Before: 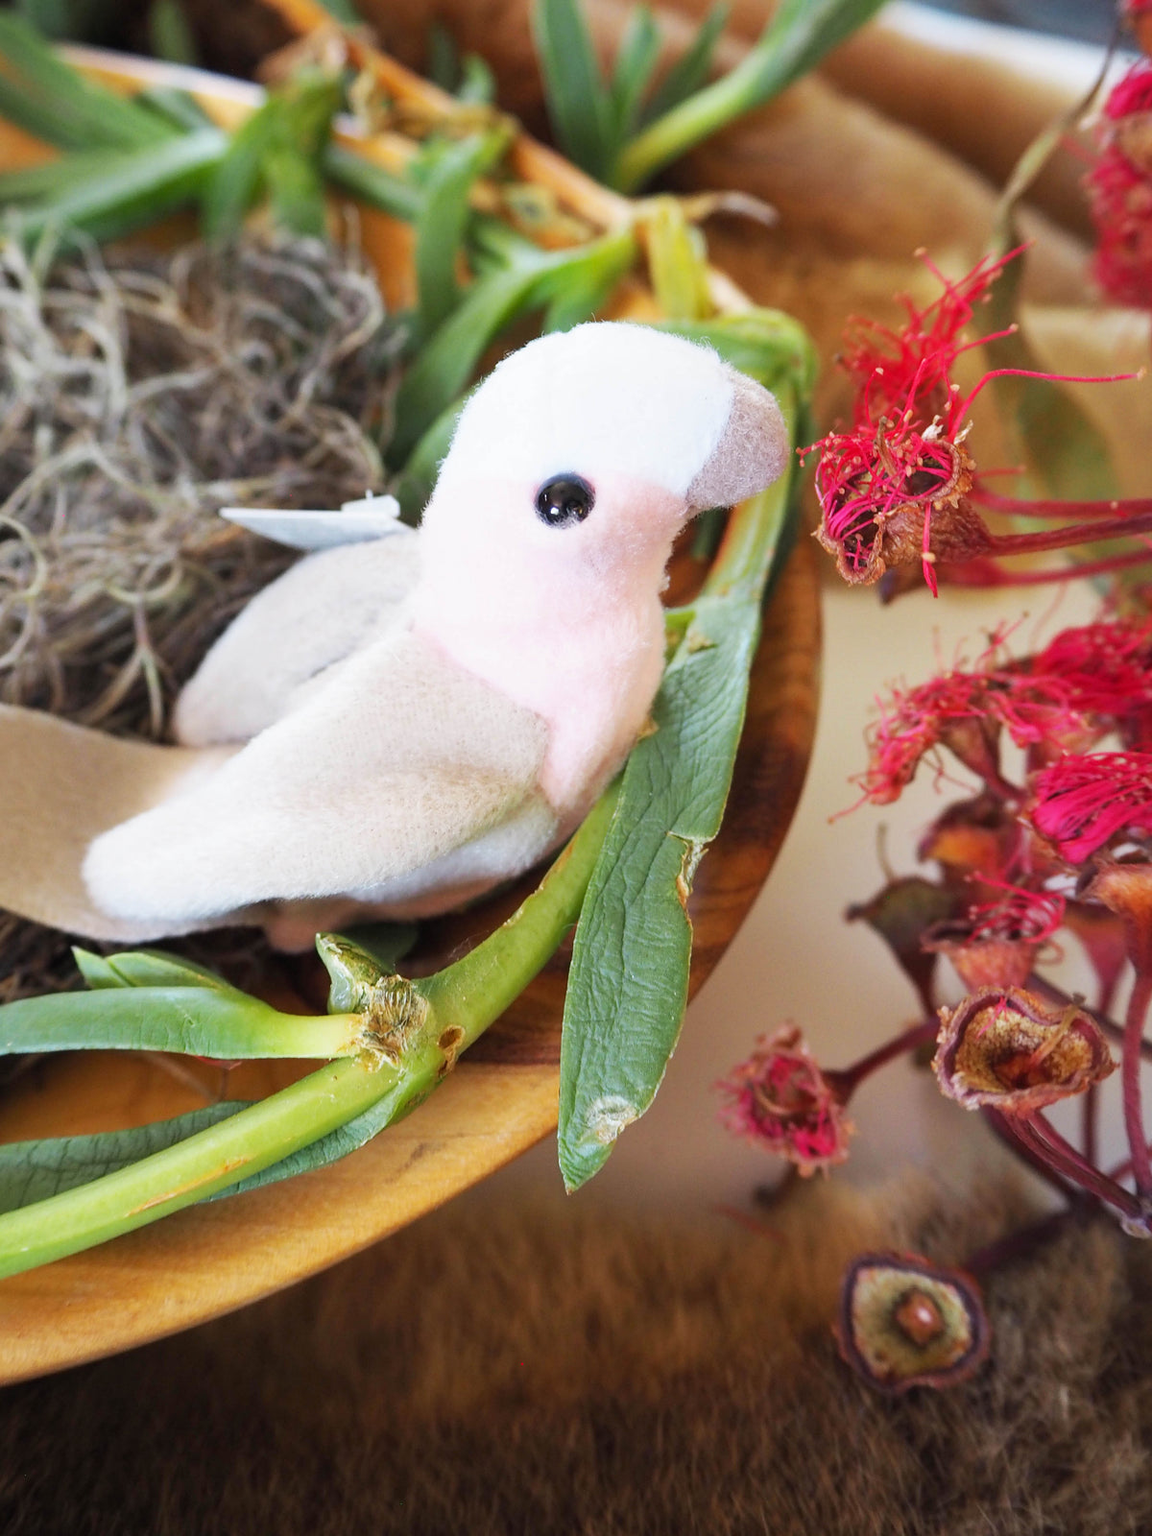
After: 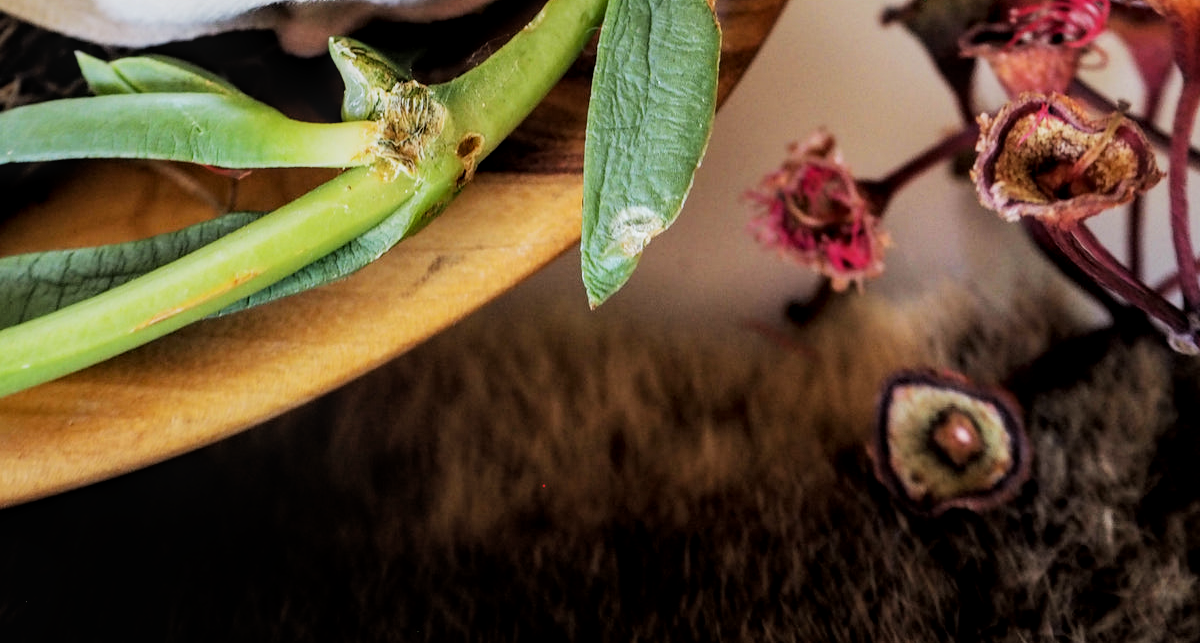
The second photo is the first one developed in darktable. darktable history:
filmic rgb: black relative exposure -5.01 EV, white relative exposure 3.98 EV, threshold 3.05 EV, hardness 2.9, contrast 1.394, highlights saturation mix -31.1%, enable highlight reconstruction true
tone equalizer: edges refinement/feathering 500, mask exposure compensation -1.57 EV, preserve details no
local contrast: detail 130%
crop and rotate: top 58.5%, bottom 1.258%
